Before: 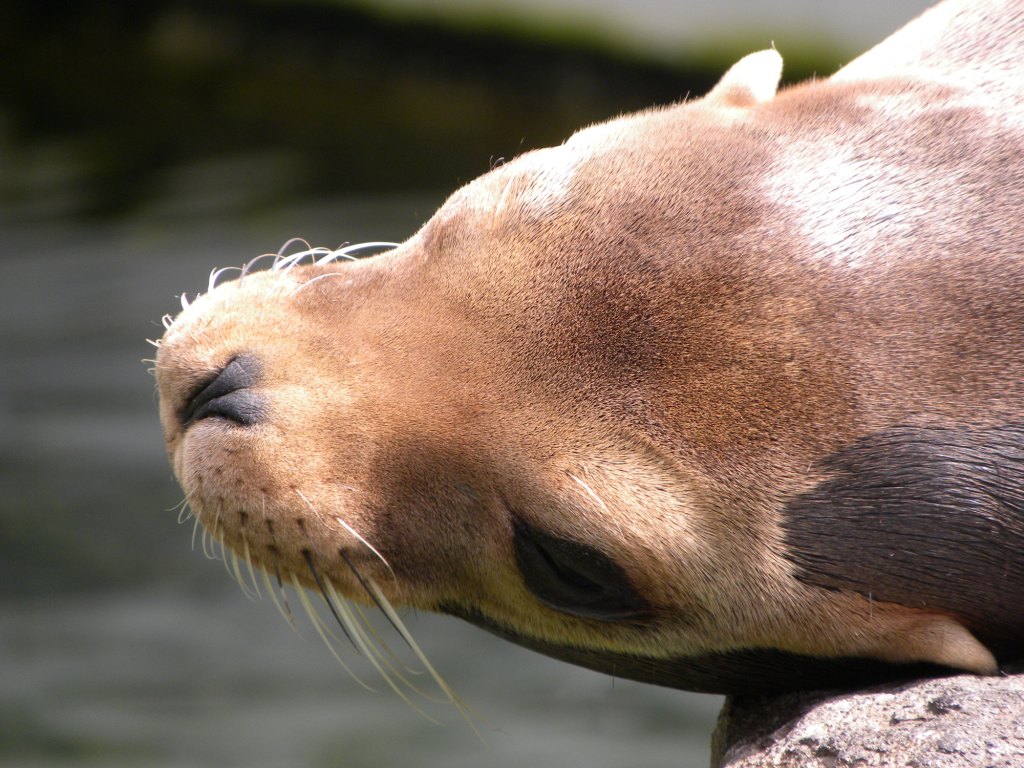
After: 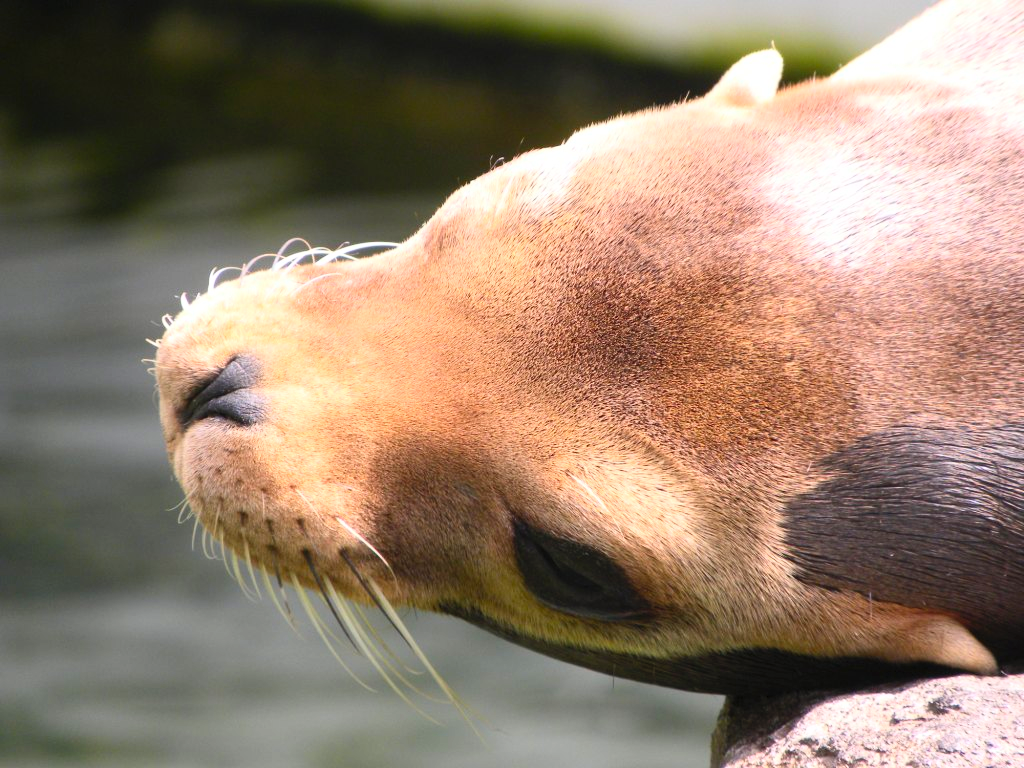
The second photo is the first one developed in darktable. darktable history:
contrast brightness saturation: contrast 0.239, brightness 0.252, saturation 0.379
